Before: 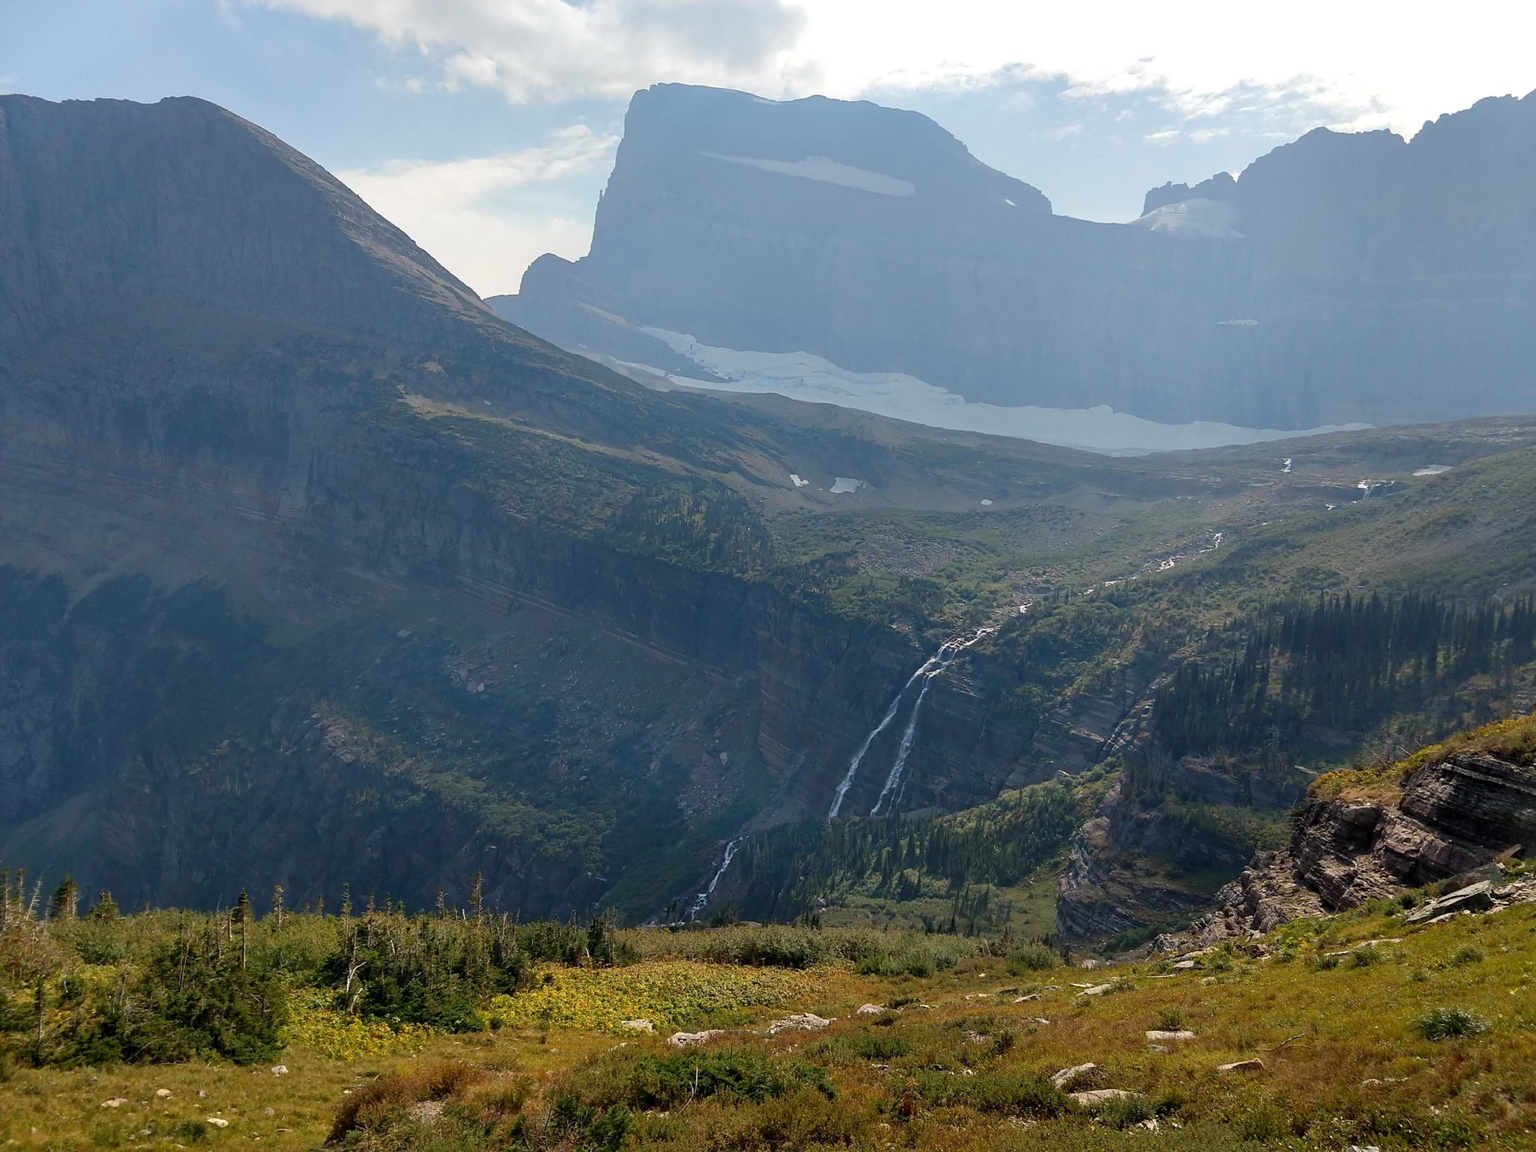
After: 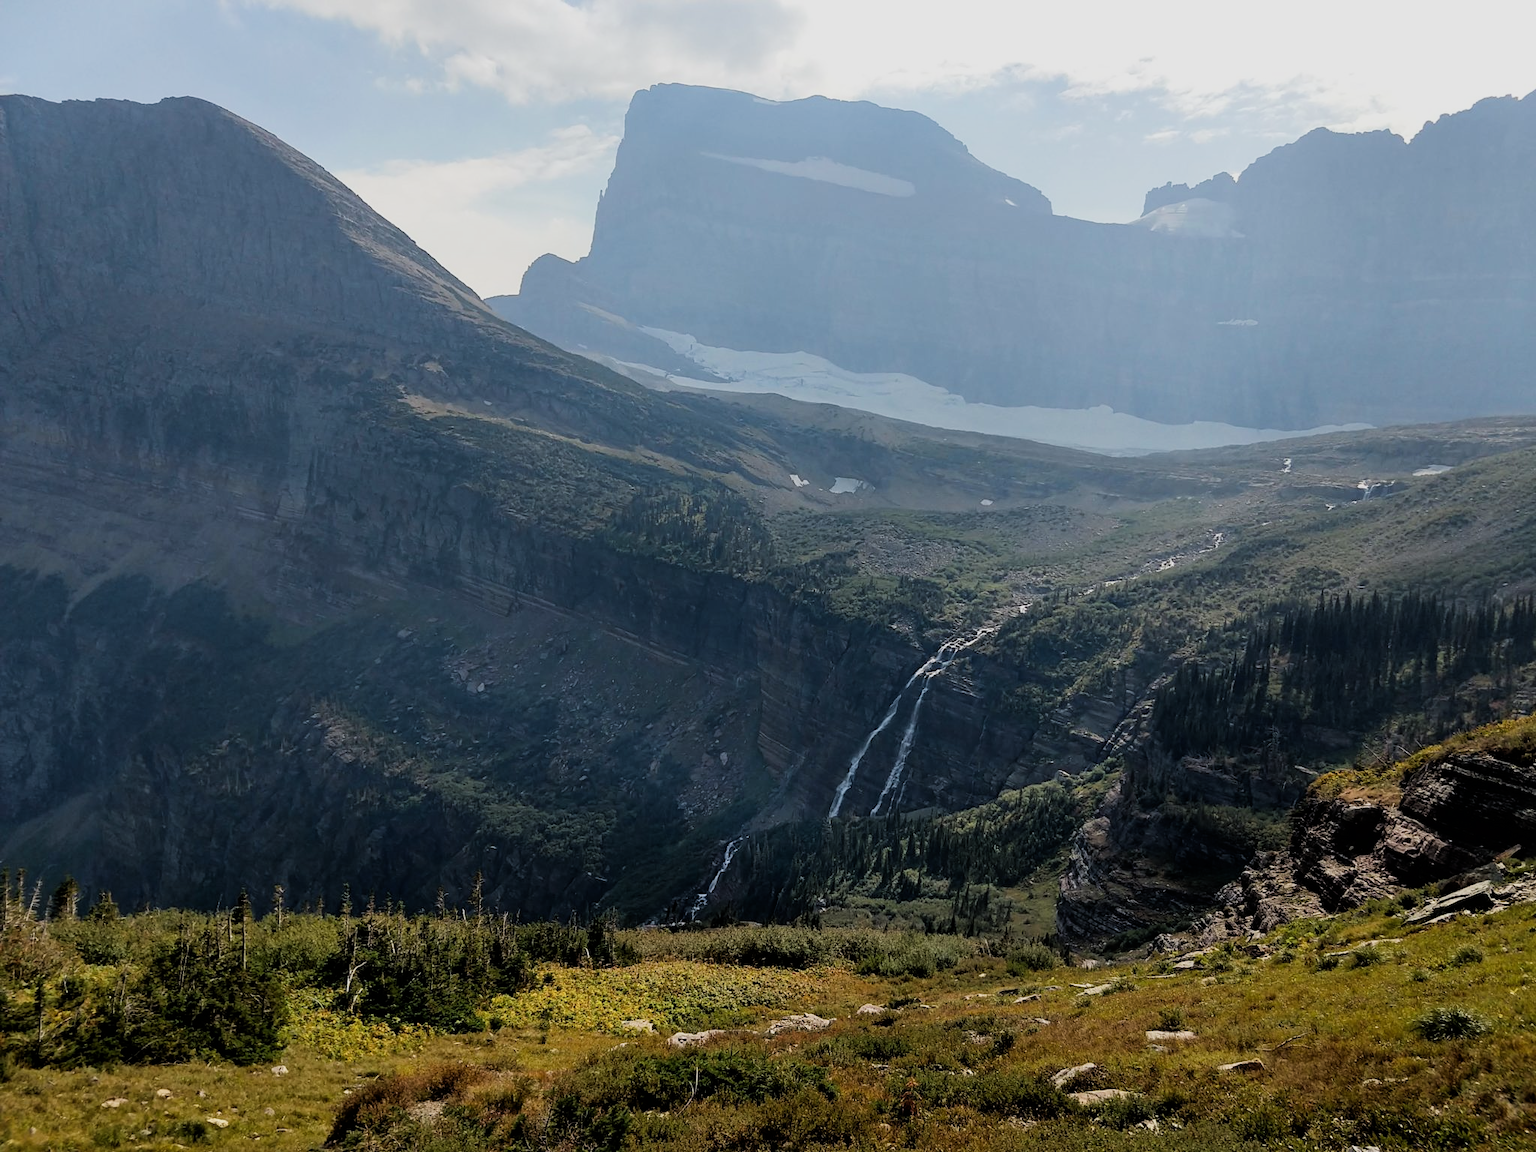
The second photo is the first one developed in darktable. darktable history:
filmic rgb: black relative exposure -5.12 EV, white relative exposure 3.98 EV, hardness 2.88, contrast 1.3, highlights saturation mix -30.42%
